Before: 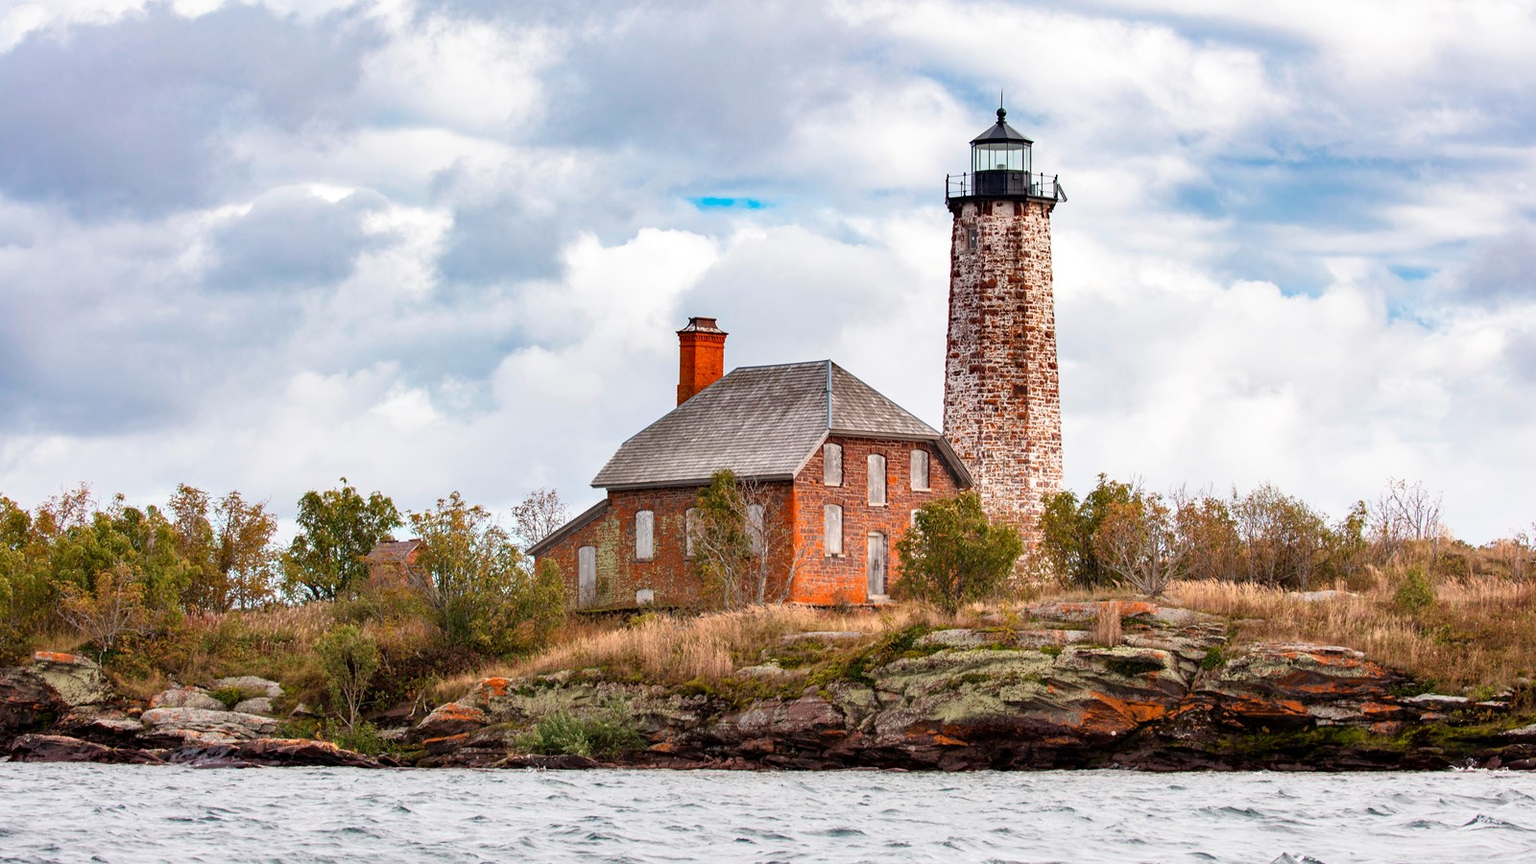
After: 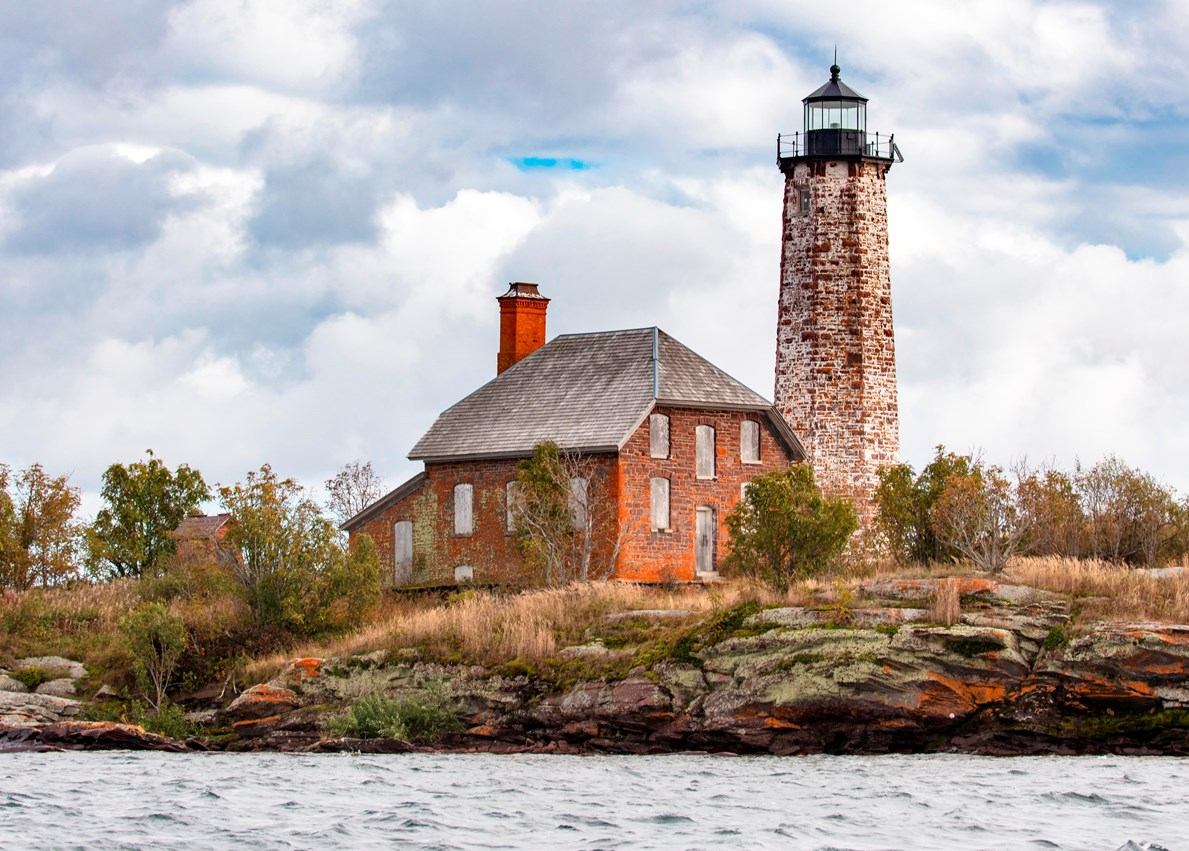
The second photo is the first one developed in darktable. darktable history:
crop and rotate: left 13.088%, top 5.389%, right 12.561%
